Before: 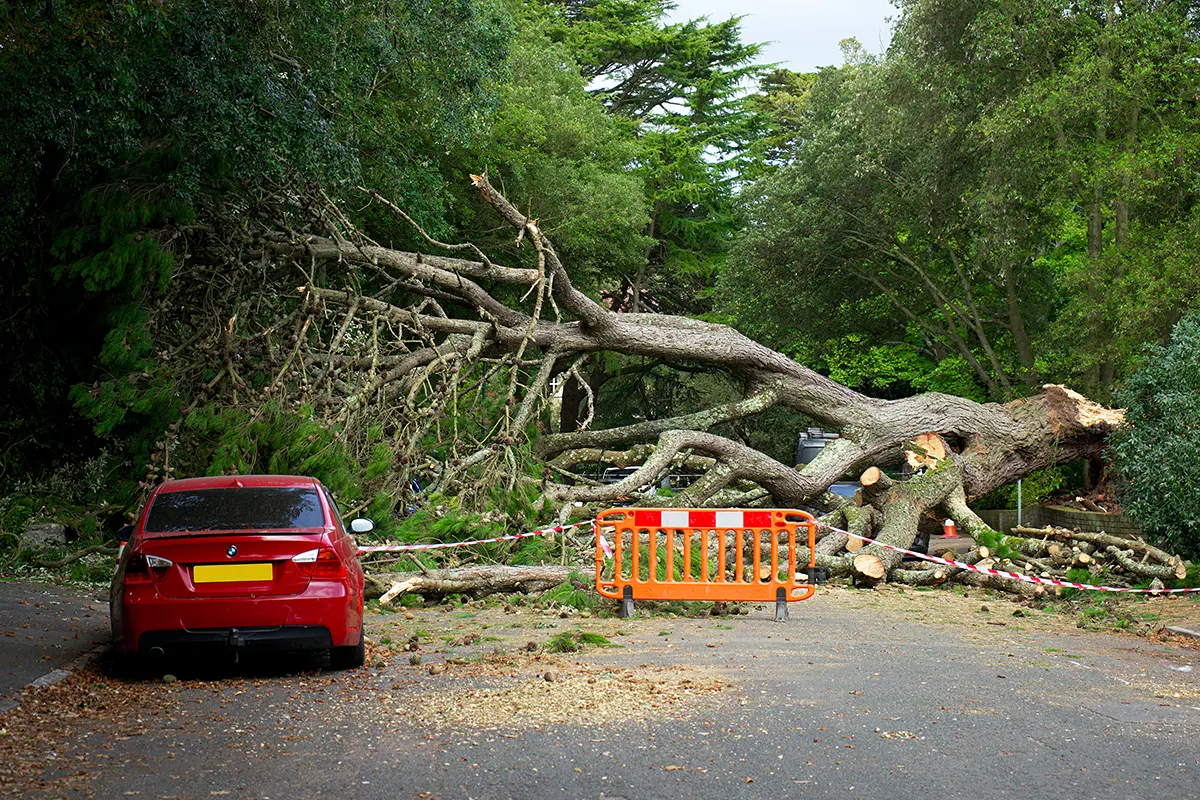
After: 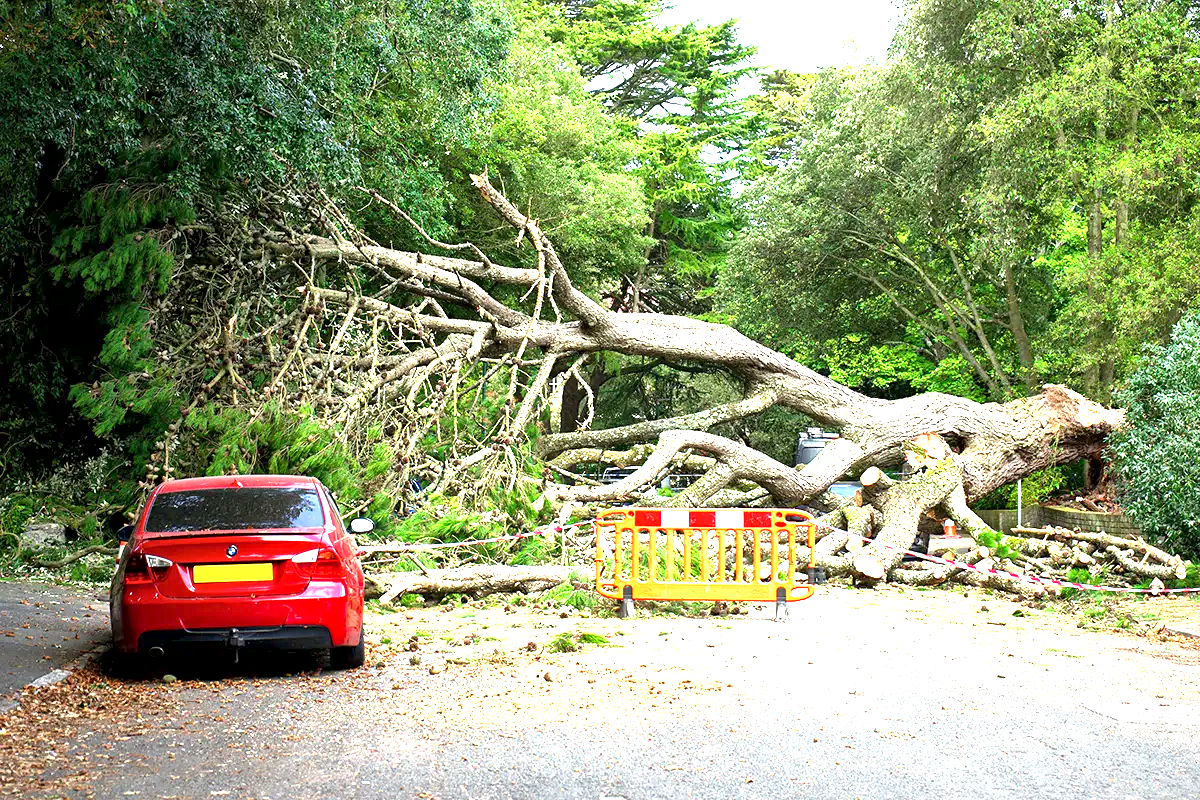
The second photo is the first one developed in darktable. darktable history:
exposure: exposure 2.042 EV, compensate highlight preservation false
local contrast: mode bilateral grid, contrast 24, coarseness 60, detail 151%, midtone range 0.2
